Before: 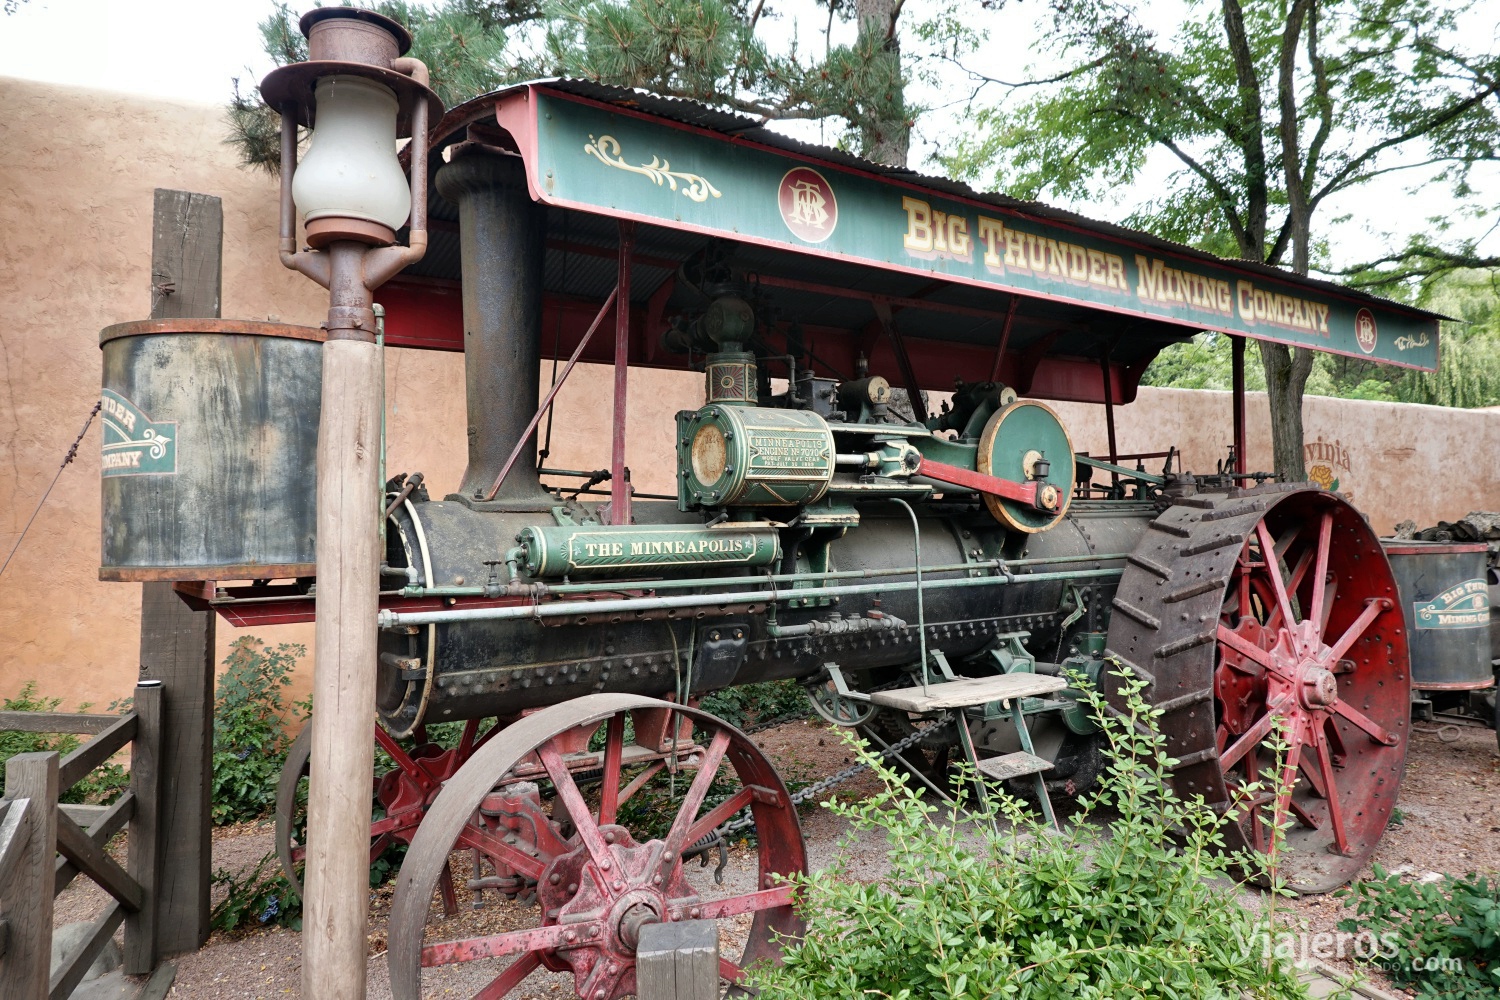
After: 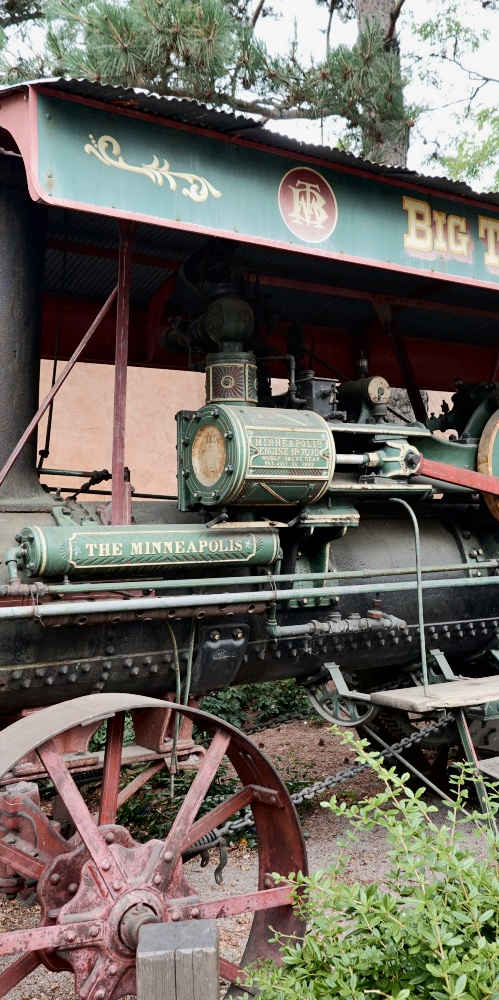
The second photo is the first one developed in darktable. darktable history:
tone curve: curves: ch0 [(0, 0) (0.052, 0.018) (0.236, 0.207) (0.41, 0.417) (0.485, 0.518) (0.54, 0.584) (0.625, 0.666) (0.845, 0.828) (0.994, 0.964)]; ch1 [(0, 0) (0.136, 0.146) (0.317, 0.34) (0.382, 0.408) (0.434, 0.441) (0.472, 0.479) (0.498, 0.501) (0.557, 0.558) (0.616, 0.59) (0.739, 0.7) (1, 1)]; ch2 [(0, 0) (0.352, 0.403) (0.447, 0.466) (0.482, 0.482) (0.528, 0.526) (0.586, 0.577) (0.618, 0.621) (0.785, 0.747) (1, 1)], color space Lab, independent channels, preserve colors none
crop: left 33.36%, right 33.36%
